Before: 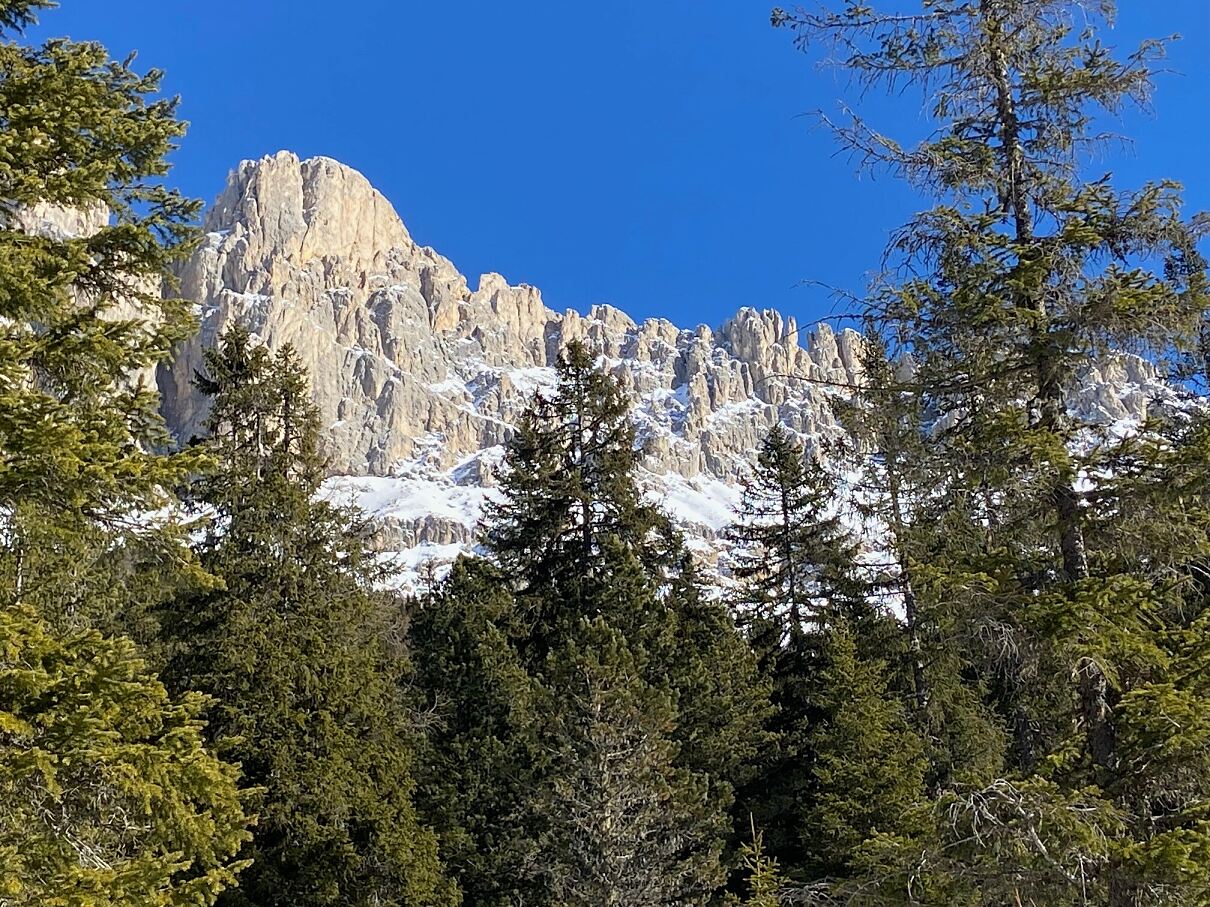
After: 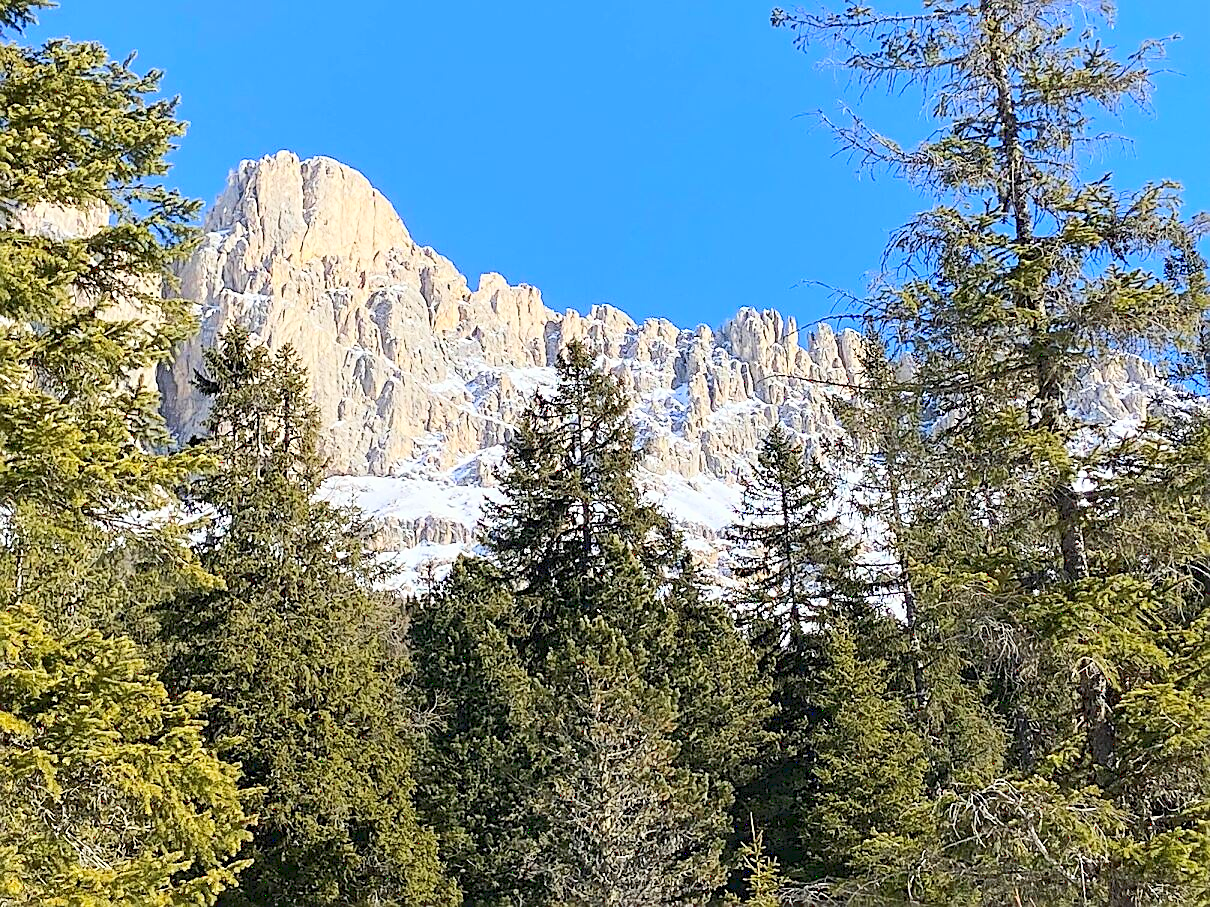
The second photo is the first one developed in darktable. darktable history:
base curve: curves: ch0 [(0, 0.007) (0.028, 0.063) (0.121, 0.311) (0.46, 0.743) (0.859, 0.957) (1, 1)]
sharpen: on, module defaults
